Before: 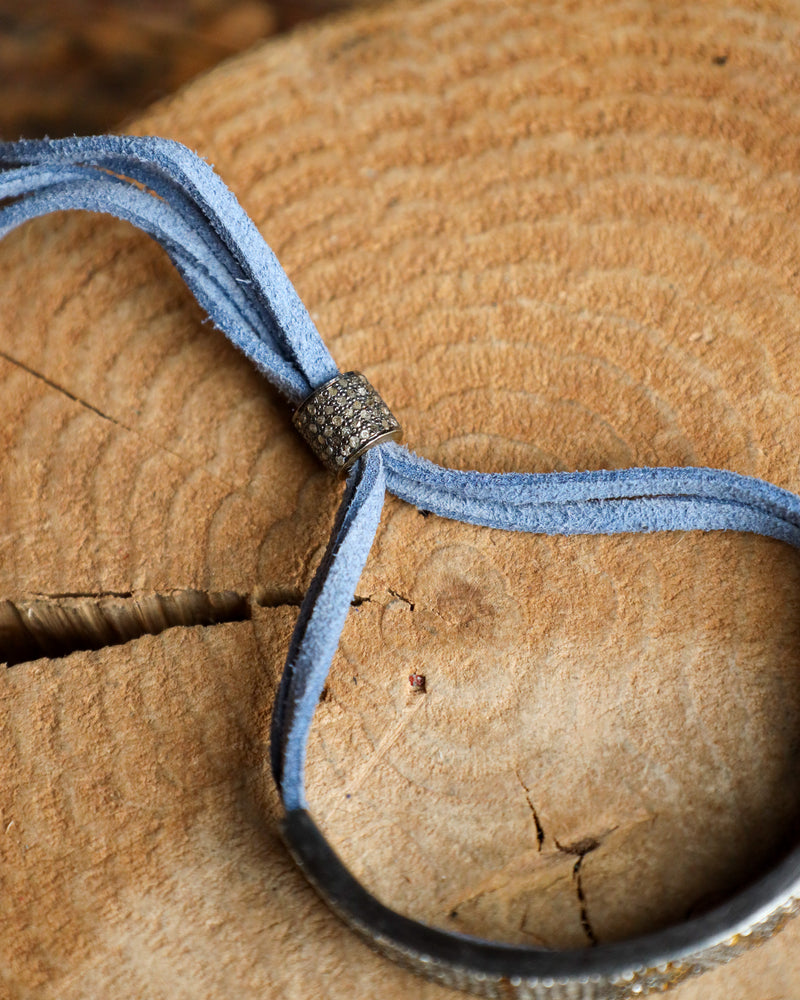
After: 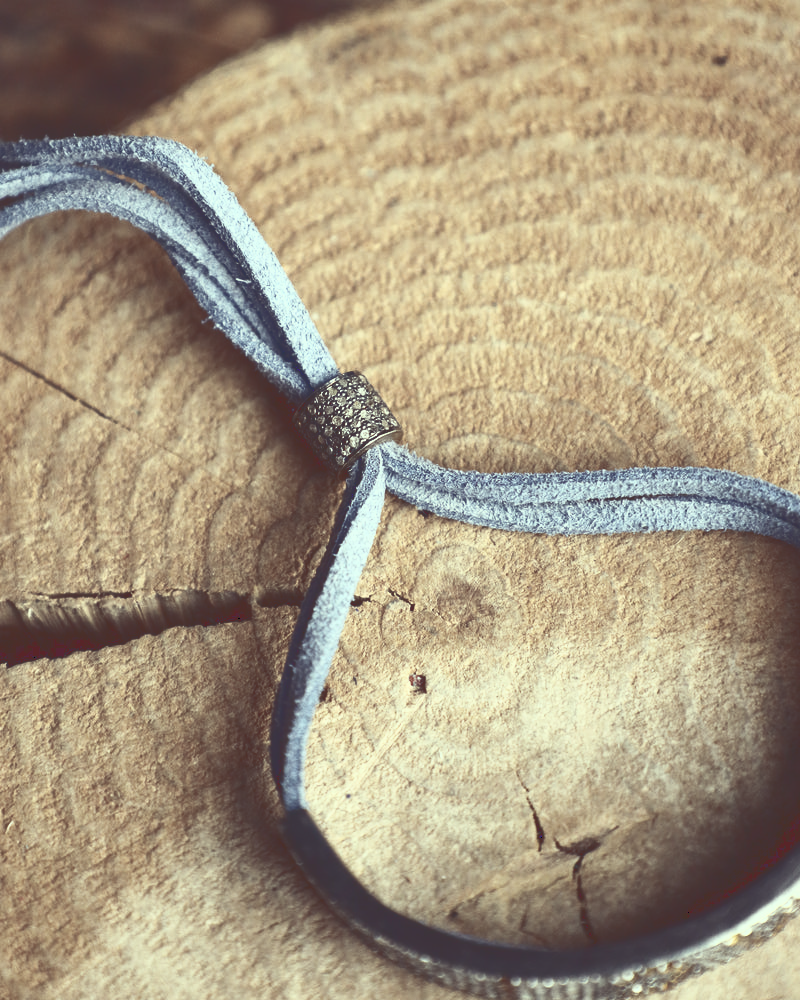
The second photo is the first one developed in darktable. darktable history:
color correction: highlights a* -20.29, highlights b* 20.91, shadows a* 19.89, shadows b* -21.24, saturation 0.455
base curve: curves: ch0 [(0, 0.036) (0.007, 0.037) (0.604, 0.887) (1, 1)]
